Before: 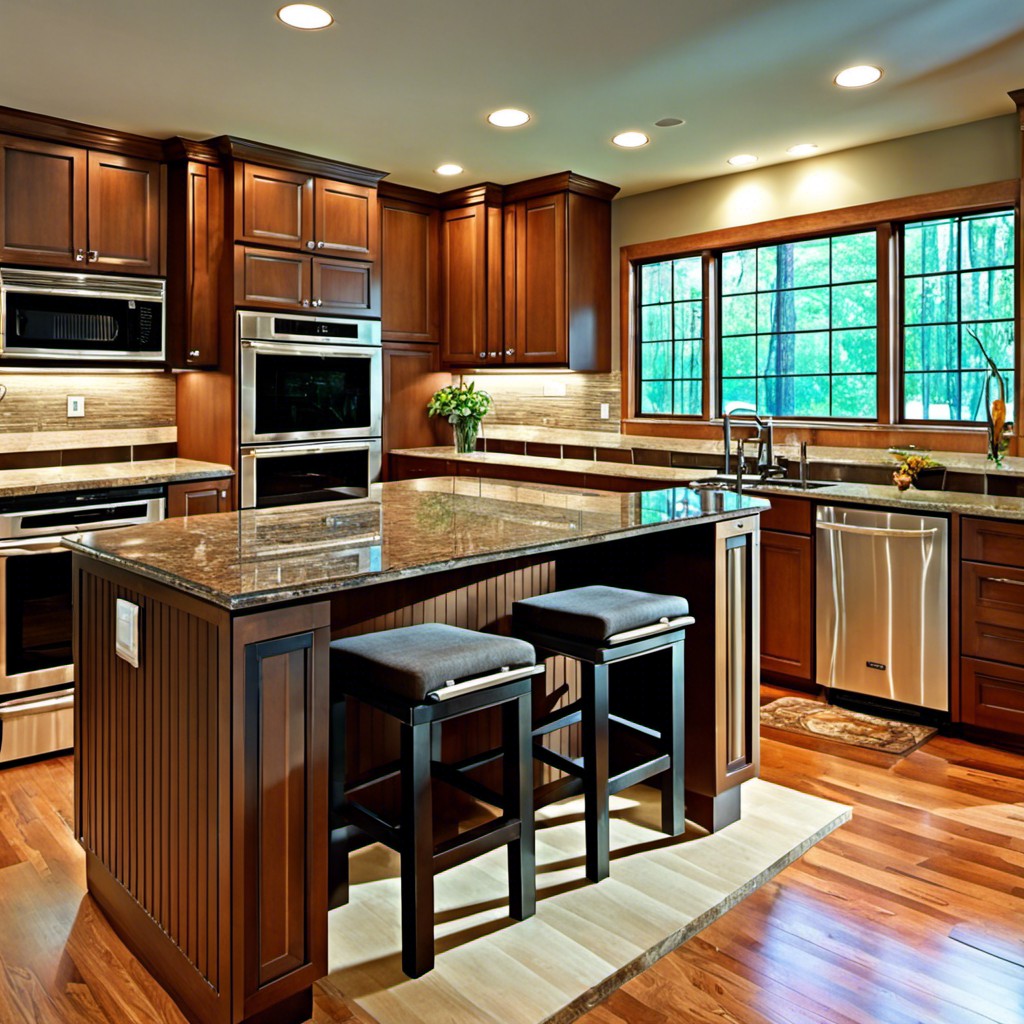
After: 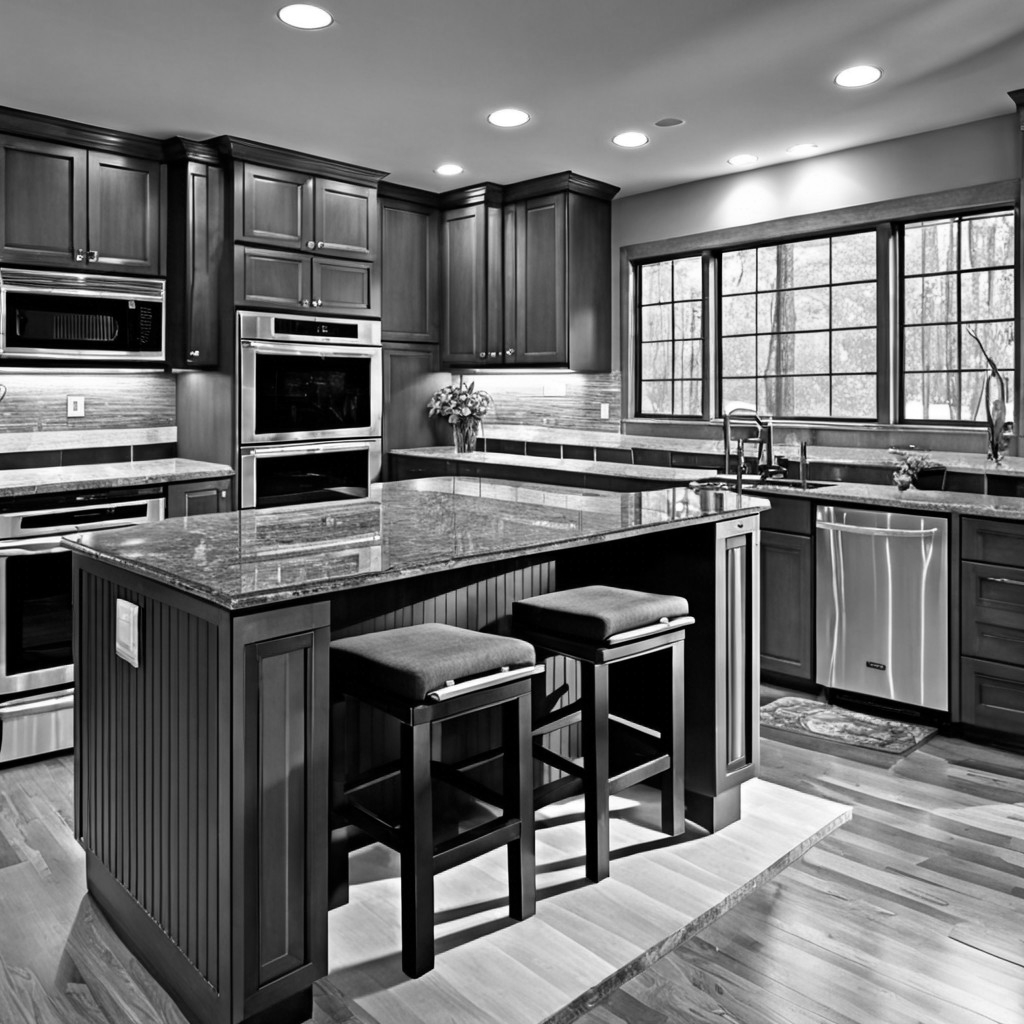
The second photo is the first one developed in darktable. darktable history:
color calibration: output gray [0.714, 0.278, 0, 0], gray › normalize channels true, illuminant as shot in camera, x 0.358, y 0.373, temperature 4628.91 K, gamut compression 0.029
tone equalizer: on, module defaults
